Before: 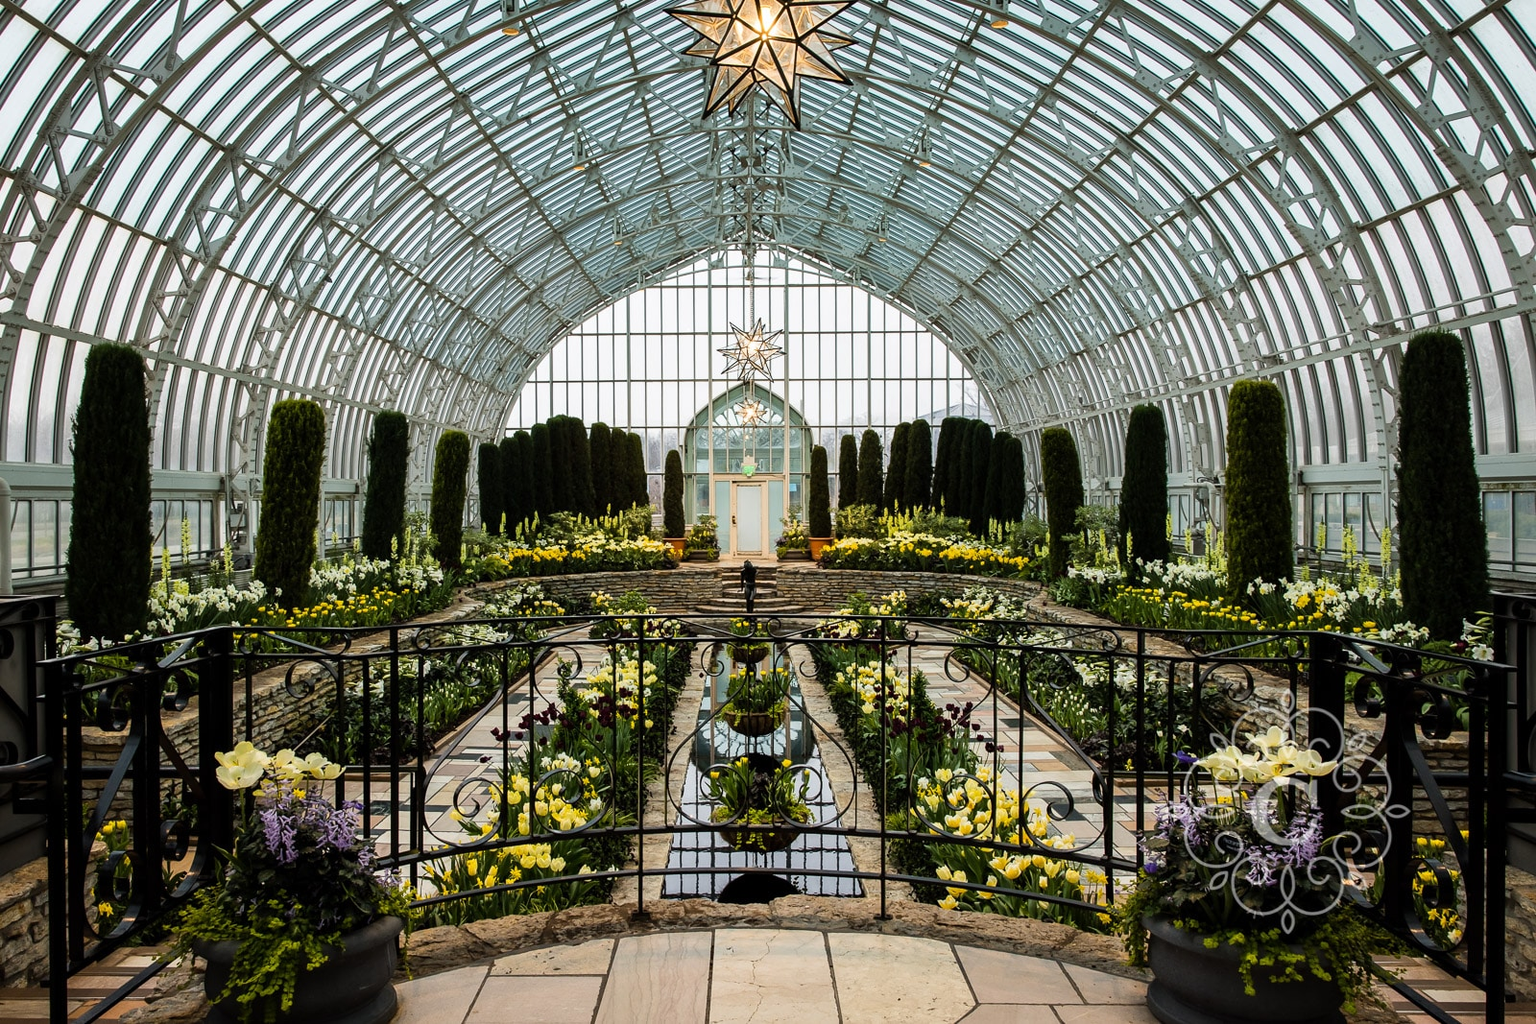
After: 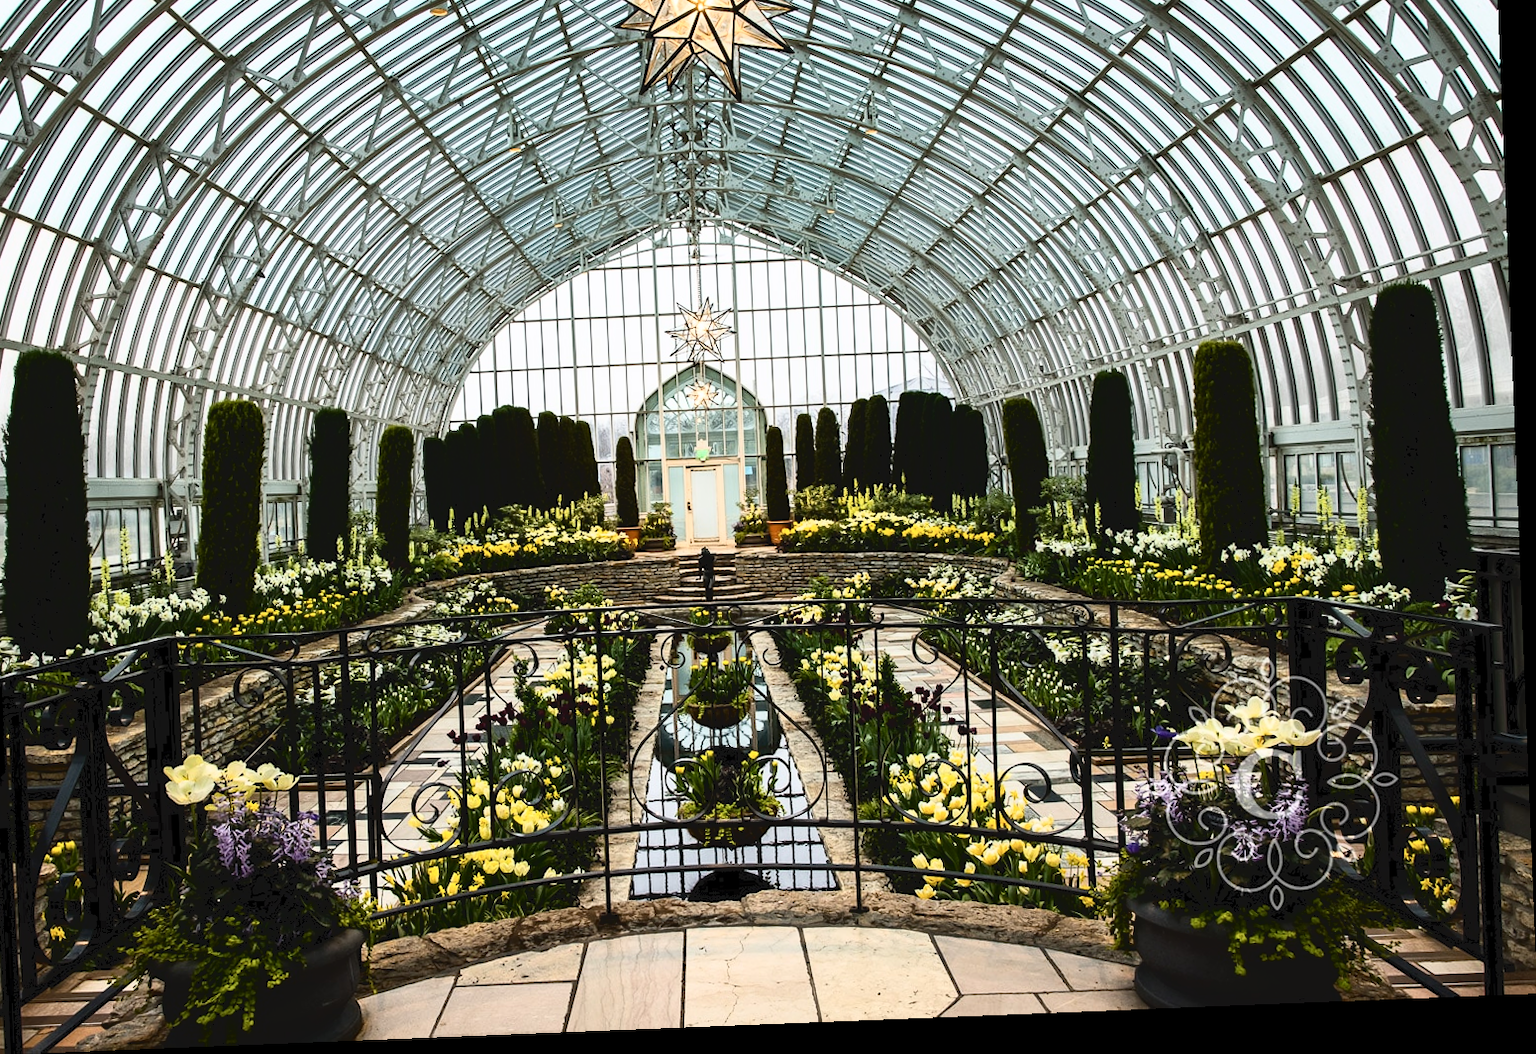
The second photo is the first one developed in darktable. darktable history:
crop and rotate: angle 2.29°, left 5.492%, top 5.671%
tone curve: curves: ch0 [(0, 0) (0.003, 0.063) (0.011, 0.063) (0.025, 0.063) (0.044, 0.066) (0.069, 0.071) (0.1, 0.09) (0.136, 0.116) (0.177, 0.144) (0.224, 0.192) (0.277, 0.246) (0.335, 0.311) (0.399, 0.399) (0.468, 0.49) (0.543, 0.589) (0.623, 0.709) (0.709, 0.827) (0.801, 0.918) (0.898, 0.969) (1, 1)], color space Lab, independent channels, preserve colors none
